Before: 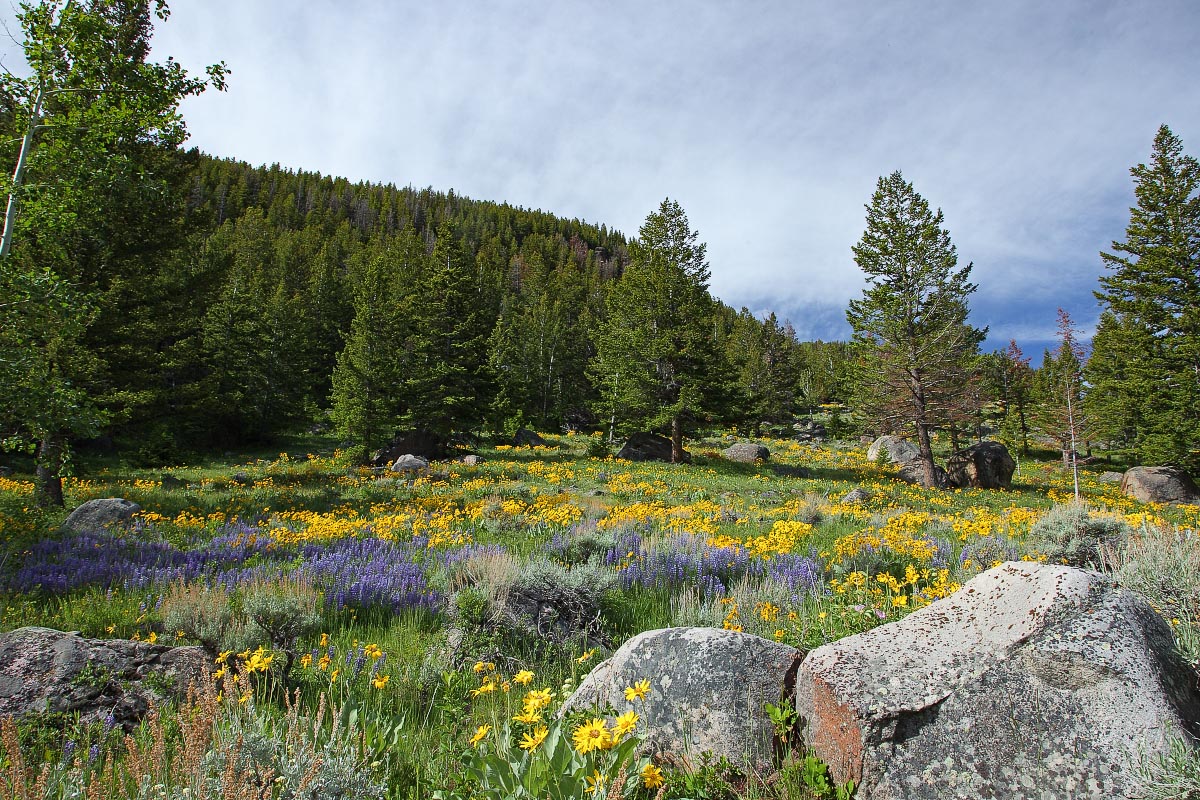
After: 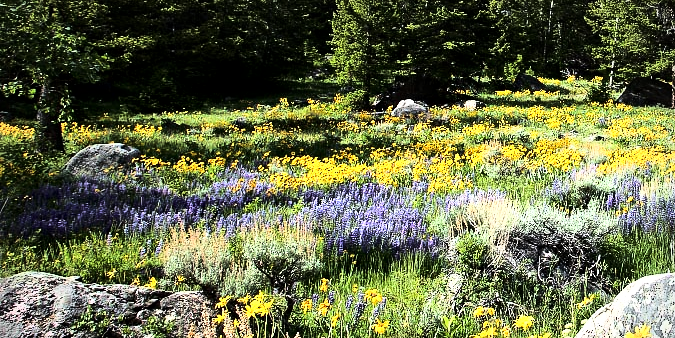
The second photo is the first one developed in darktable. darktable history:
crop: top 44.412%, right 43.75%, bottom 13.313%
exposure: exposure 0.295 EV, compensate highlight preservation false
tone equalizer: -8 EV -0.761 EV, -7 EV -0.733 EV, -6 EV -0.571 EV, -5 EV -0.382 EV, -3 EV 0.373 EV, -2 EV 0.6 EV, -1 EV 0.699 EV, +0 EV 0.726 EV, edges refinement/feathering 500, mask exposure compensation -1.57 EV, preserve details no
tone curve: curves: ch0 [(0, 0) (0.266, 0.247) (0.741, 0.751) (1, 1)], color space Lab, linked channels, preserve colors none
shadows and highlights: shadows 3.25, highlights -17.57, highlights color adjustment 78%, soften with gaussian
base curve: curves: ch0 [(0, 0) (0.04, 0.03) (0.133, 0.232) (0.448, 0.748) (0.843, 0.968) (1, 1)]
vignetting: fall-off radius 82.76%, brightness -0.412, saturation -0.3, unbound false
local contrast: mode bilateral grid, contrast 25, coarseness 59, detail 152%, midtone range 0.2
